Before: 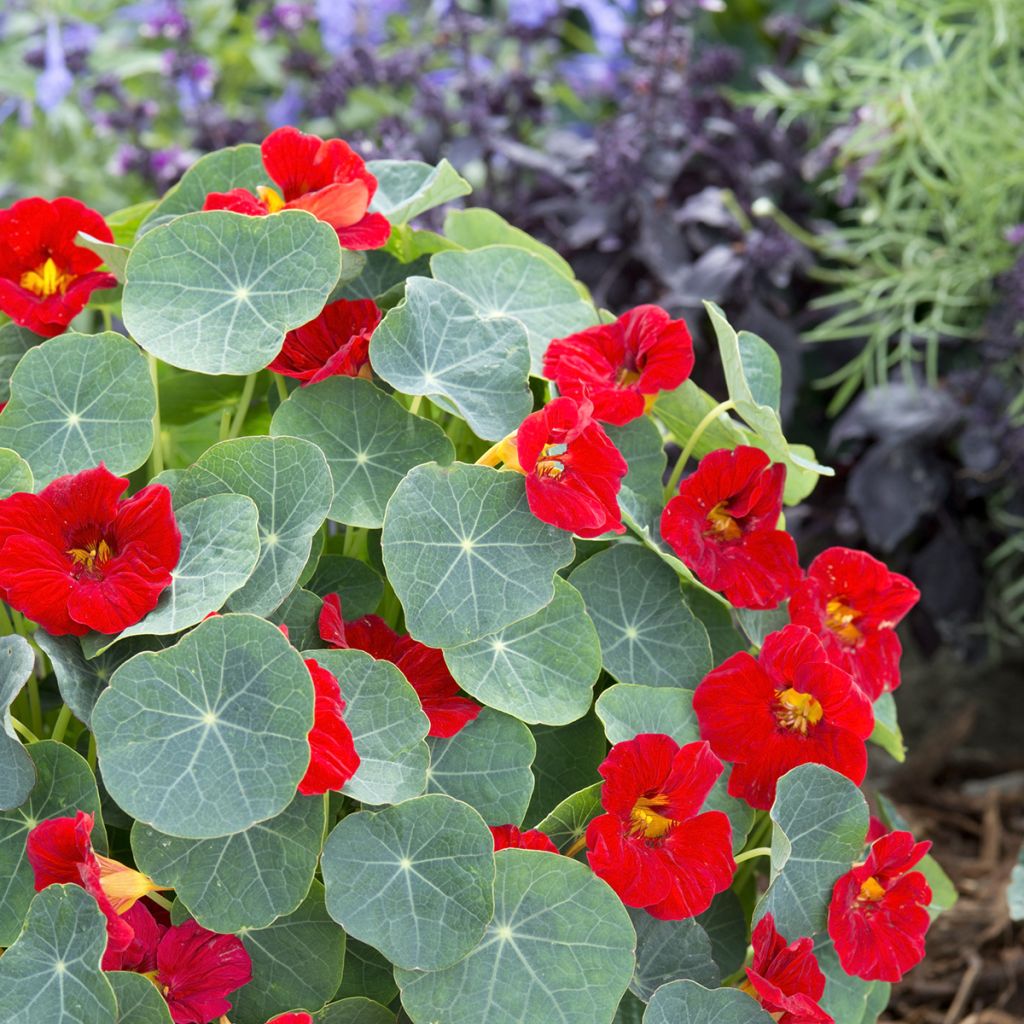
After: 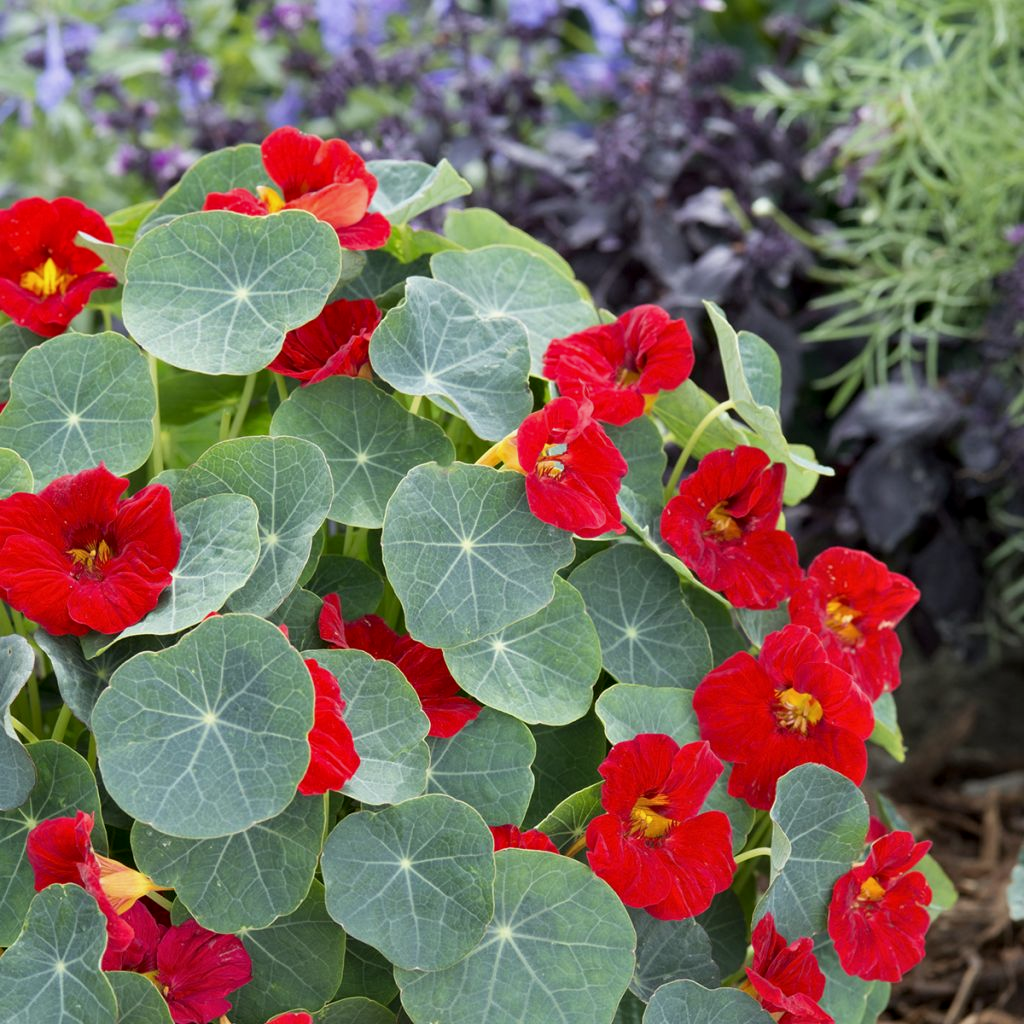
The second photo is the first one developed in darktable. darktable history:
exposure: exposure -0.211 EV, compensate highlight preservation false
contrast equalizer: octaves 7, y [[0.526, 0.53, 0.532, 0.532, 0.53, 0.525], [0.5 ×6], [0.5 ×6], [0 ×6], [0 ×6]], mix 0.534
